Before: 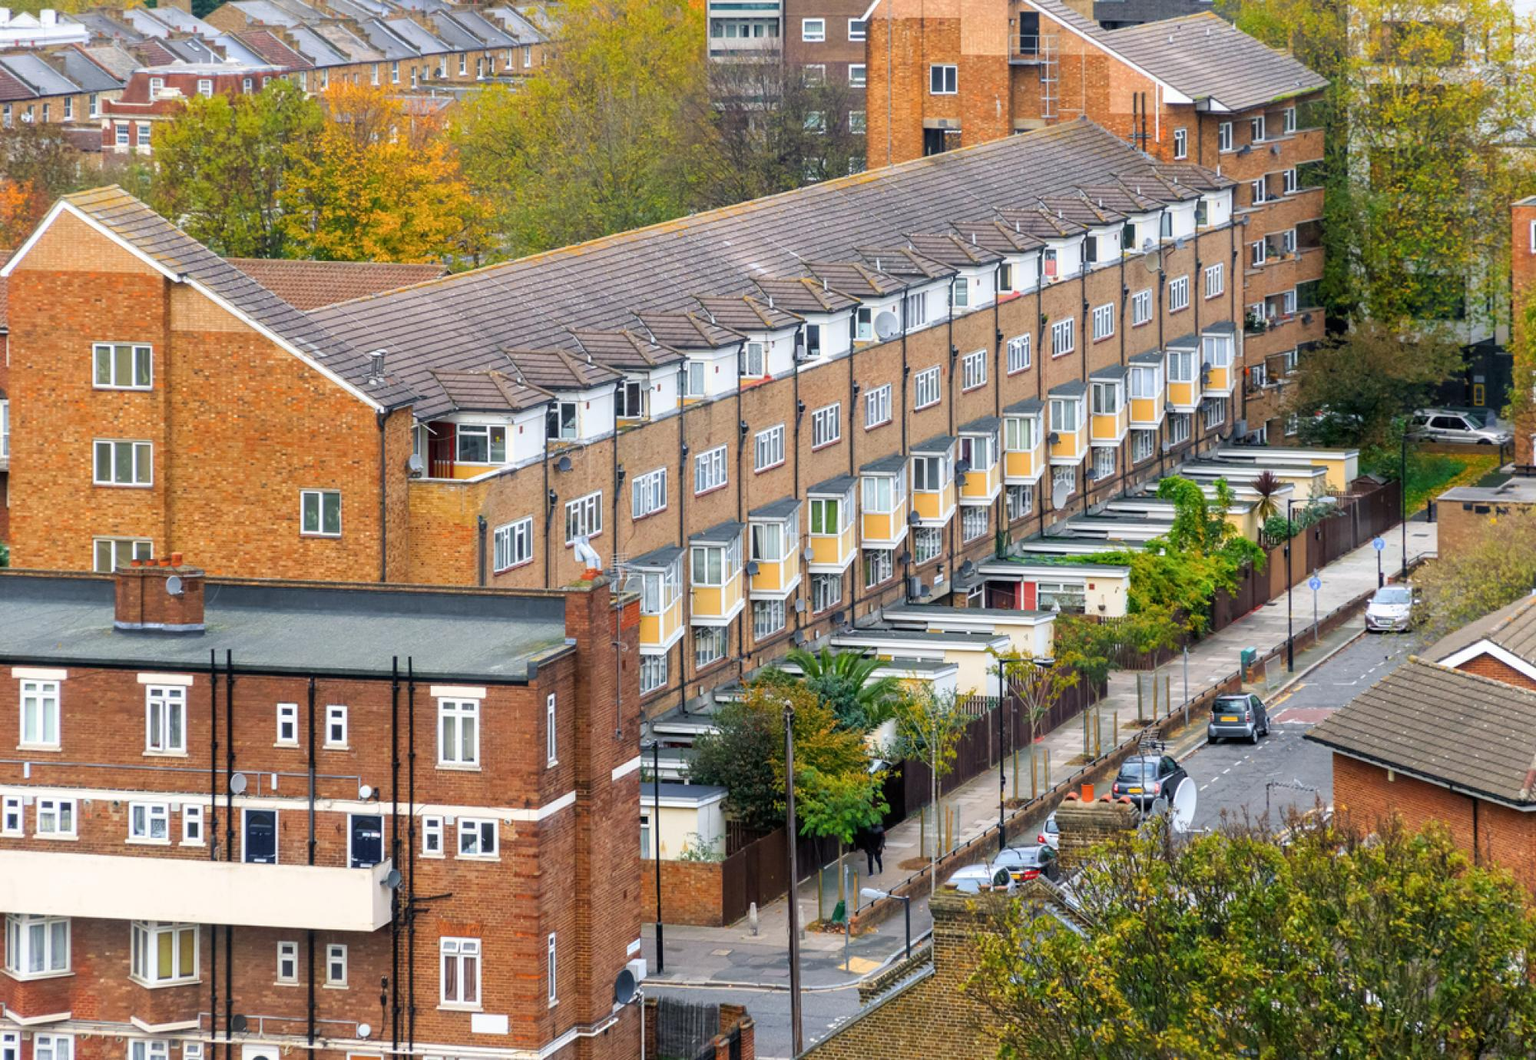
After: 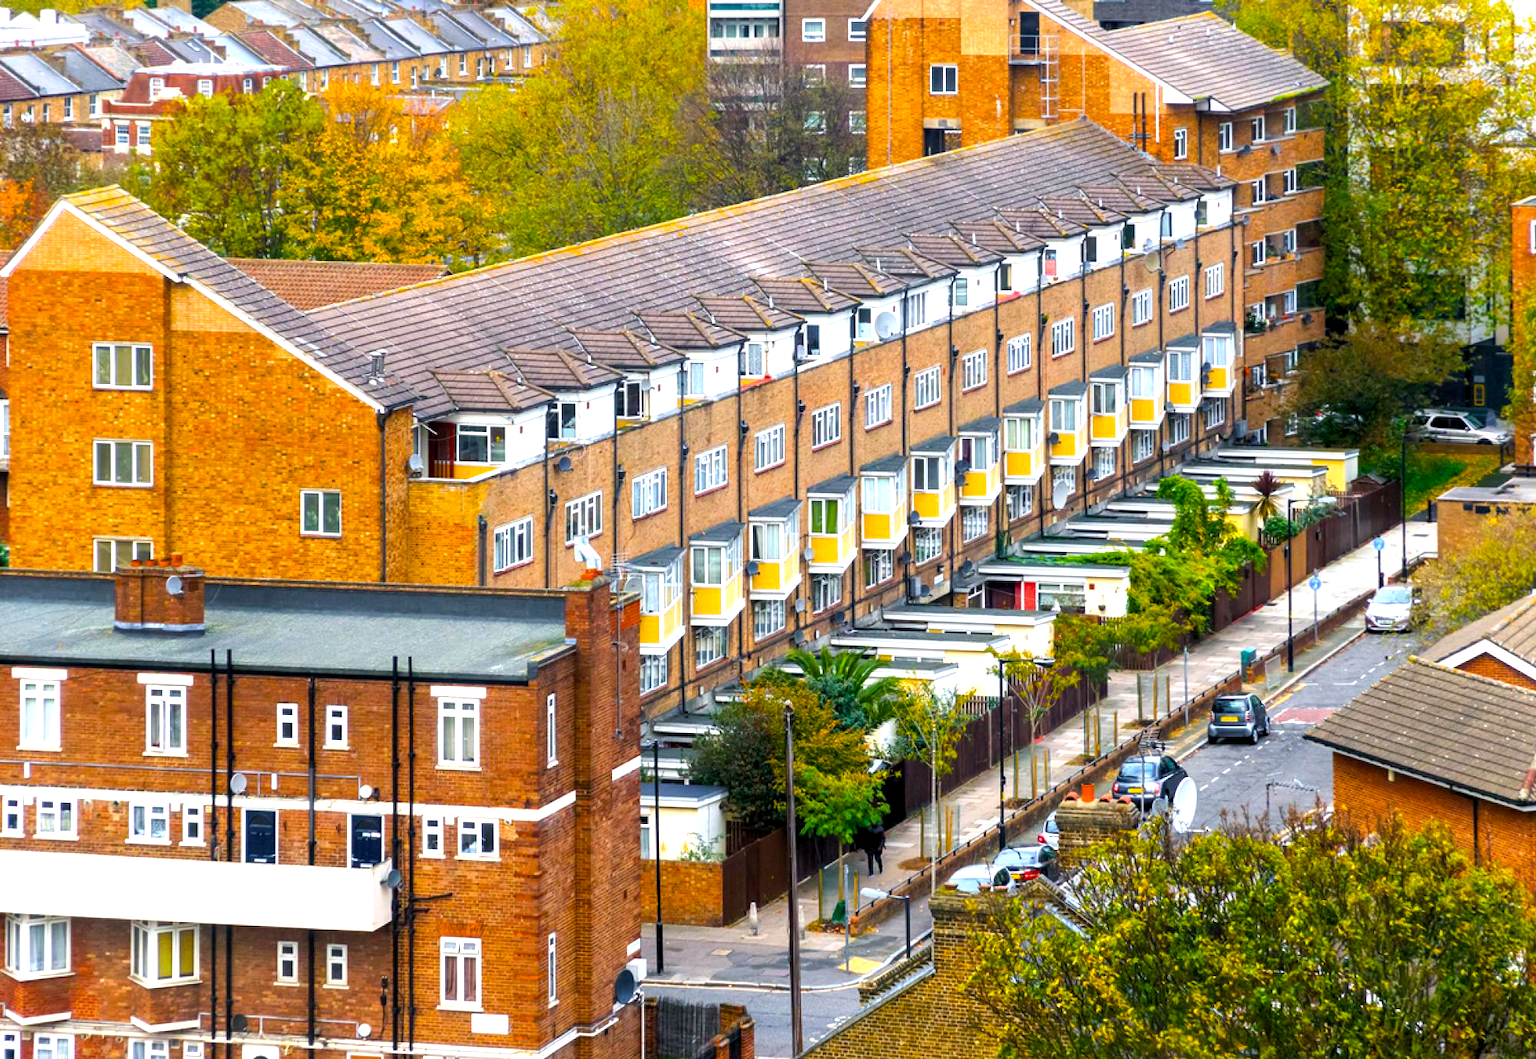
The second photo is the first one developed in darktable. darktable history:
color balance rgb: global offset › luminance -0.237%, linear chroma grading › global chroma 15.113%, perceptual saturation grading › global saturation 30.519%, perceptual brilliance grading › global brilliance -5.223%, perceptual brilliance grading › highlights 25.009%, perceptual brilliance grading › mid-tones 7.103%, perceptual brilliance grading › shadows -4.662%
